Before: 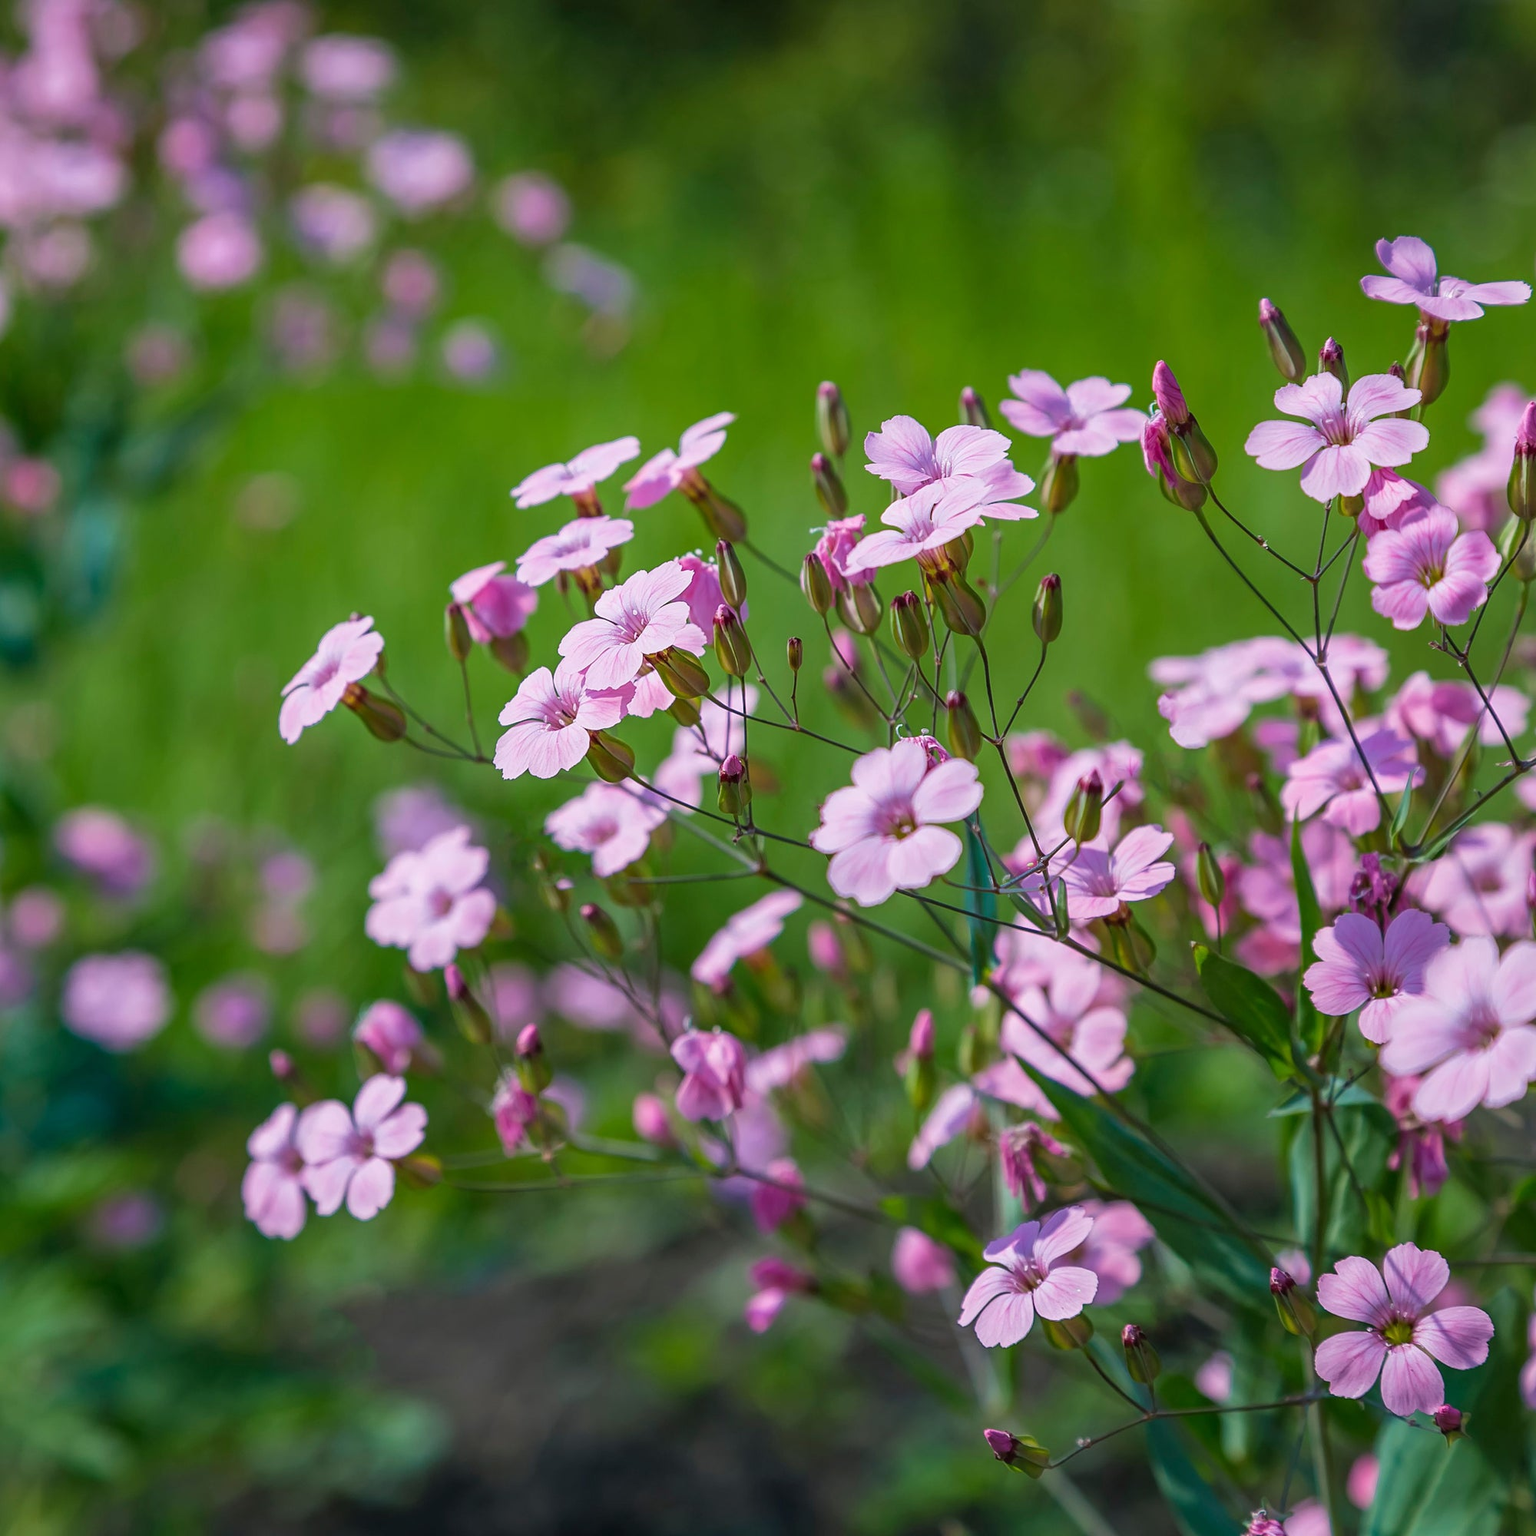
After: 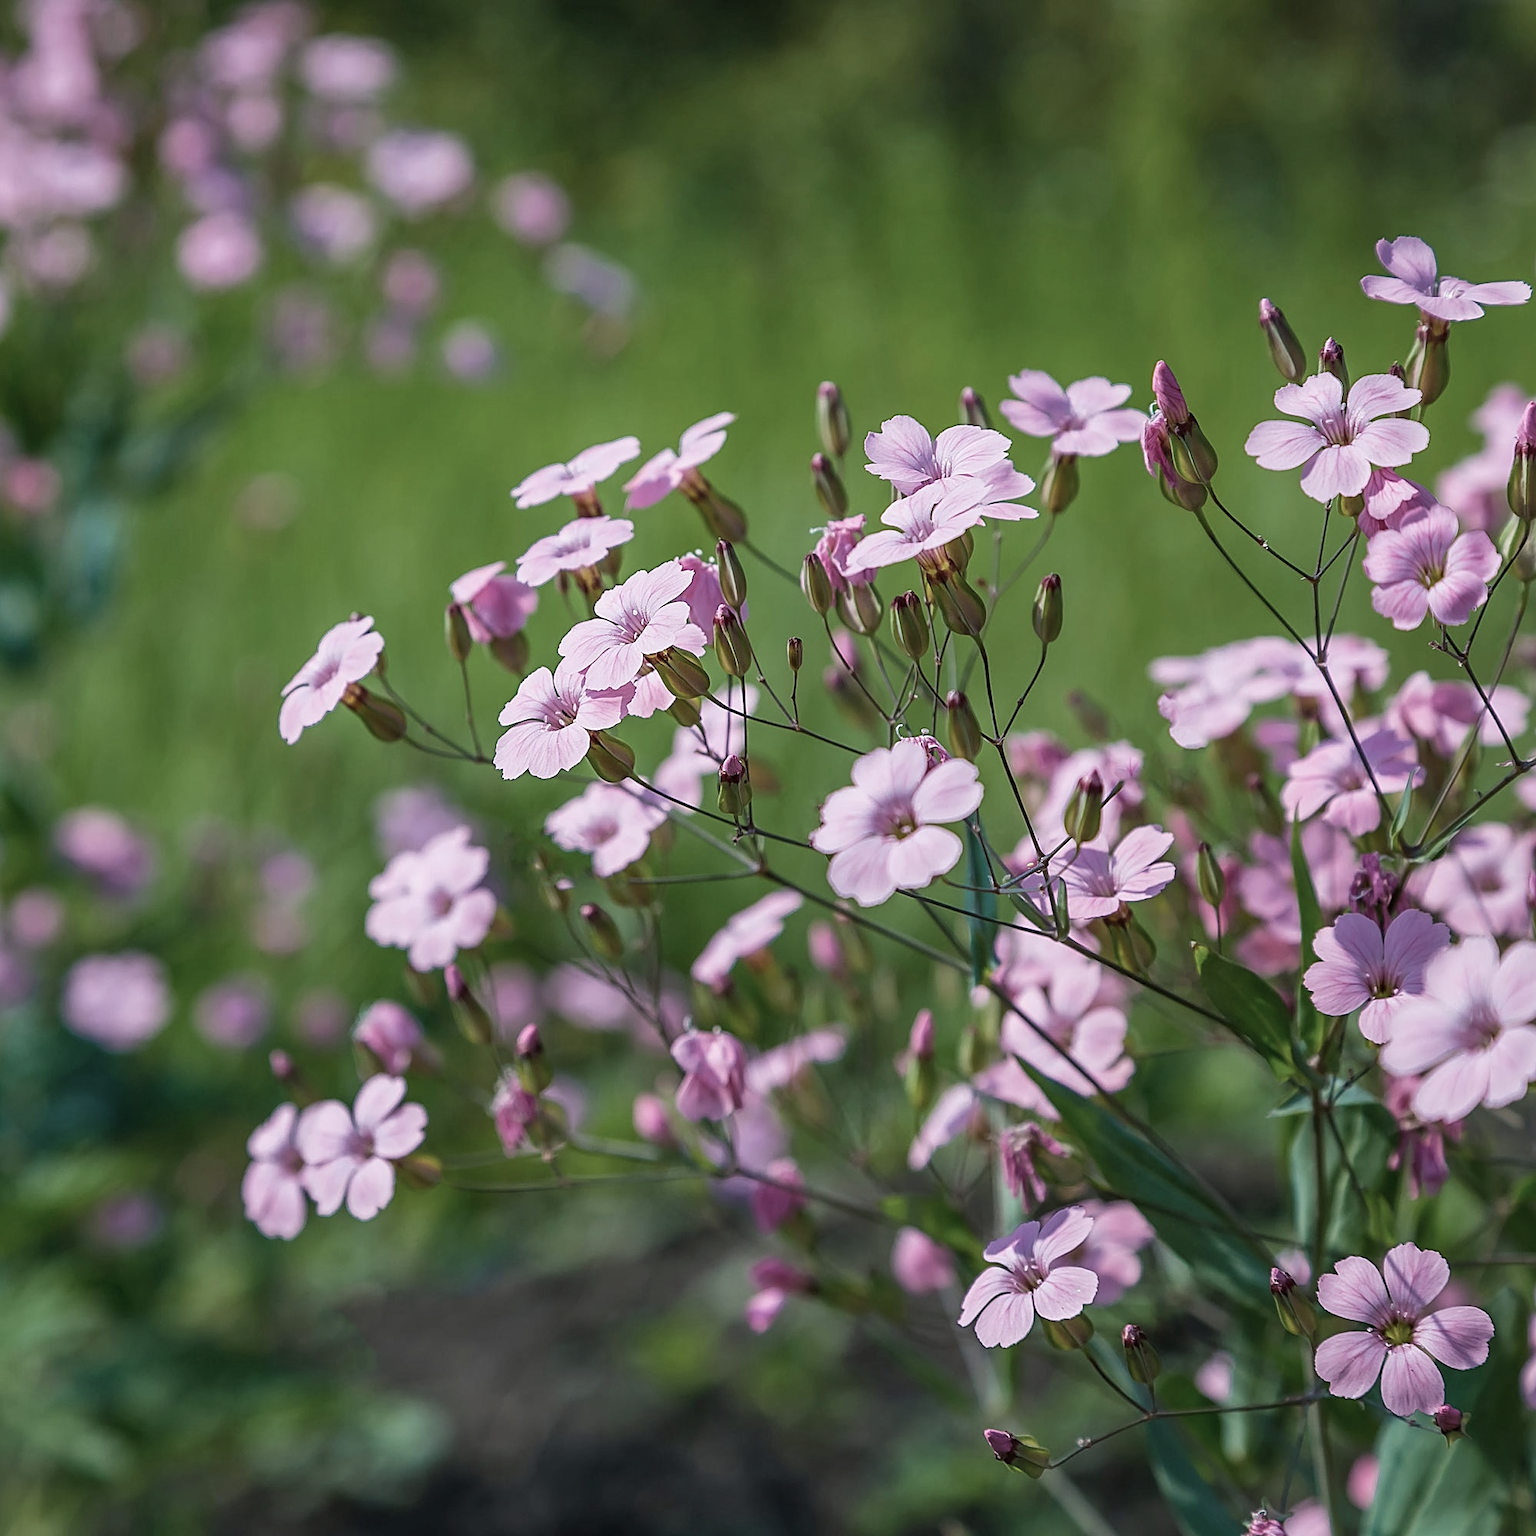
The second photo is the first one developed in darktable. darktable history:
contrast brightness saturation: contrast 0.101, saturation -0.356
sharpen: on, module defaults
shadows and highlights: radius 126.92, shadows 30.46, highlights -30.61, low approximation 0.01, soften with gaussian
